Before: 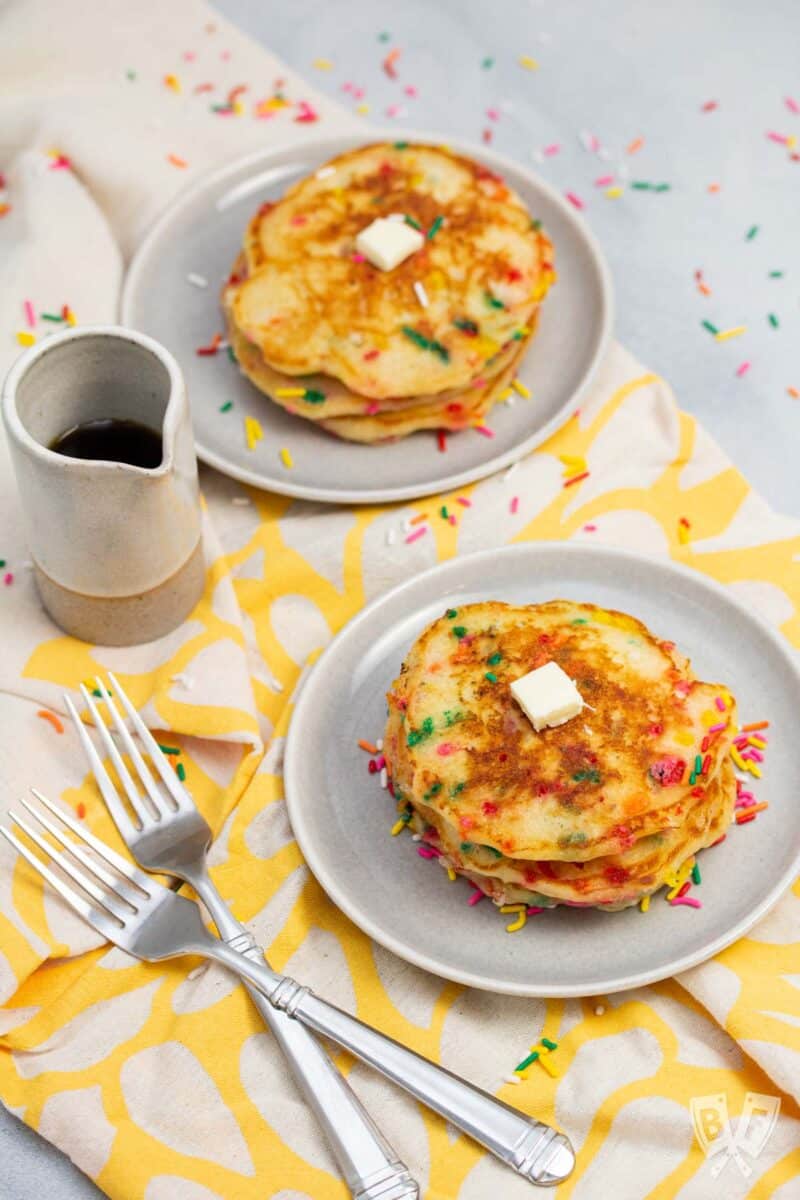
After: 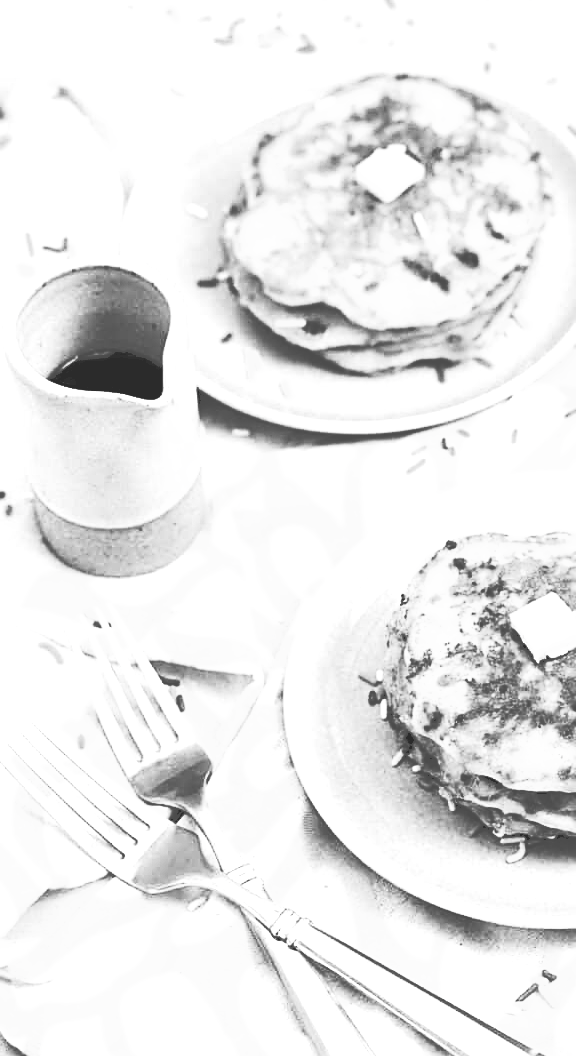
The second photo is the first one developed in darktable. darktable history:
contrast brightness saturation: saturation -1
tone equalizer: -8 EV -0.75 EV, -7 EV -0.7 EV, -6 EV -0.6 EV, -5 EV -0.4 EV, -3 EV 0.4 EV, -2 EV 0.6 EV, -1 EV 0.7 EV, +0 EV 0.75 EV, edges refinement/feathering 500, mask exposure compensation -1.57 EV, preserve details no
exposure: exposure 0.081 EV, compensate highlight preservation false
tone curve: curves: ch0 [(0, 0) (0.003, 0.319) (0.011, 0.319) (0.025, 0.323) (0.044, 0.323) (0.069, 0.327) (0.1, 0.33) (0.136, 0.338) (0.177, 0.348) (0.224, 0.361) (0.277, 0.374) (0.335, 0.398) (0.399, 0.444) (0.468, 0.516) (0.543, 0.595) (0.623, 0.694) (0.709, 0.793) (0.801, 0.883) (0.898, 0.942) (1, 1)], preserve colors none
sharpen: on, module defaults
filmic rgb: black relative exposure -8.2 EV, white relative exposure 2.2 EV, threshold 3 EV, hardness 7.11, latitude 75%, contrast 1.325, highlights saturation mix -2%, shadows ↔ highlights balance 30%, preserve chrominance no, color science v5 (2021), contrast in shadows safe, contrast in highlights safe, enable highlight reconstruction true
rgb curve: curves: ch0 [(0, 0) (0.078, 0.051) (0.929, 0.956) (1, 1)], compensate middle gray true
crop: top 5.803%, right 27.864%, bottom 5.804%
